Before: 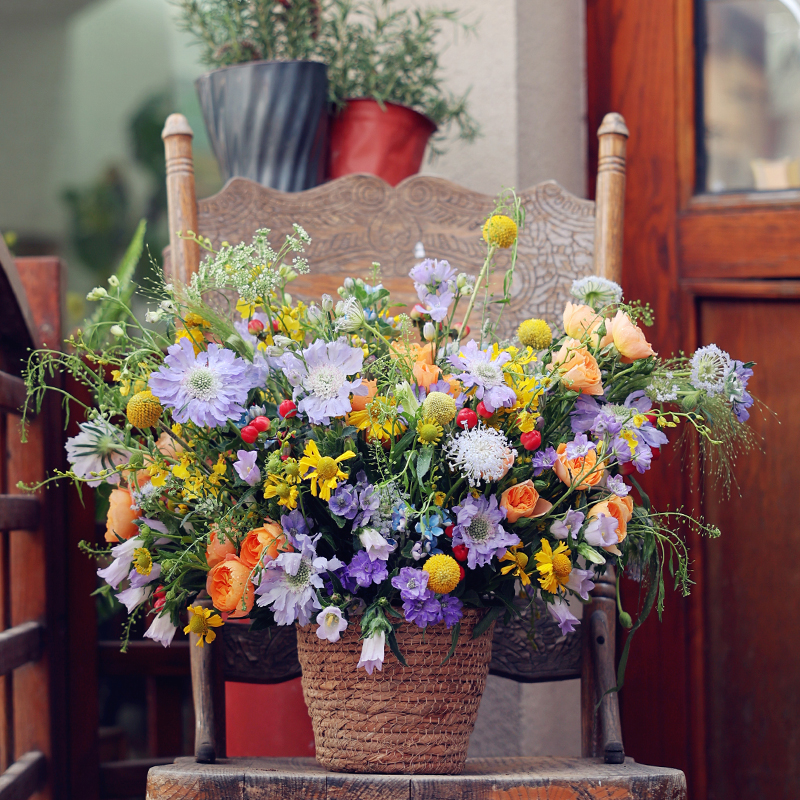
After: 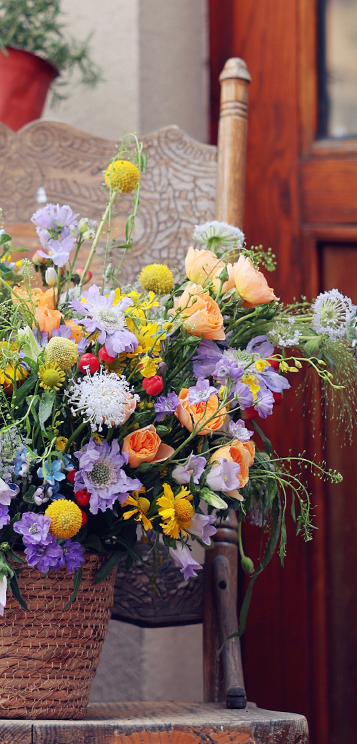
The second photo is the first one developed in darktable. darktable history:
crop: left 47.343%, top 6.903%, right 8.011%
